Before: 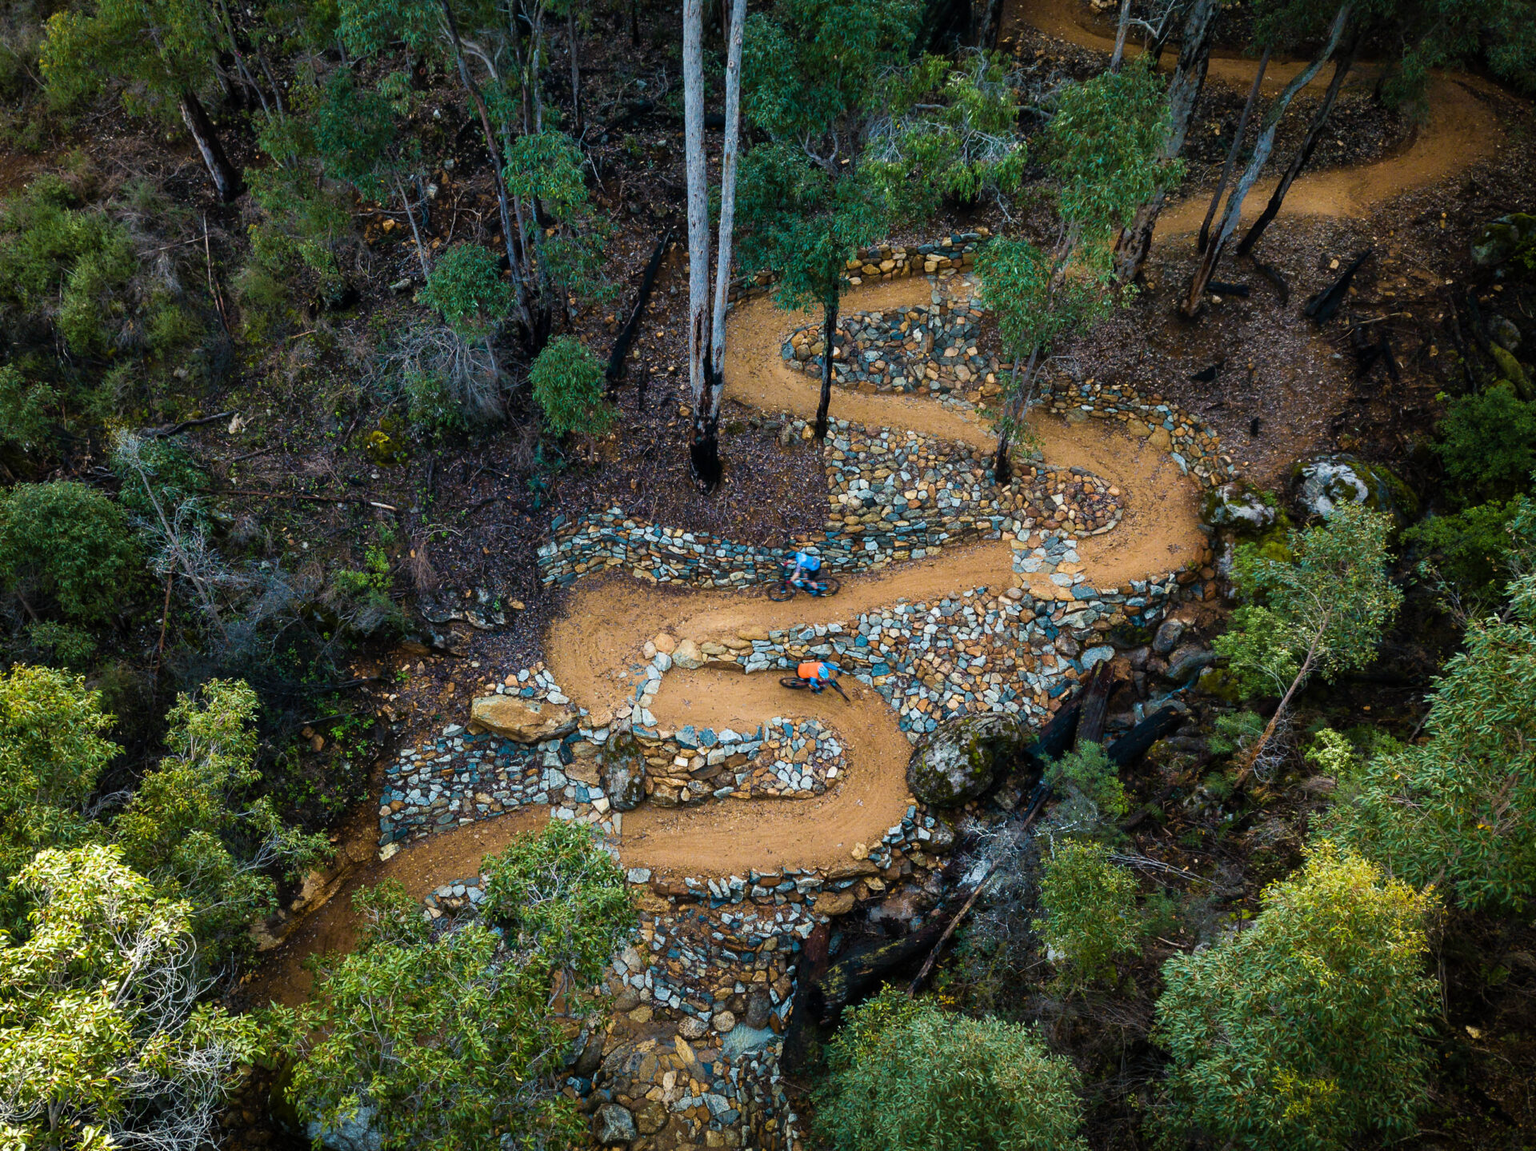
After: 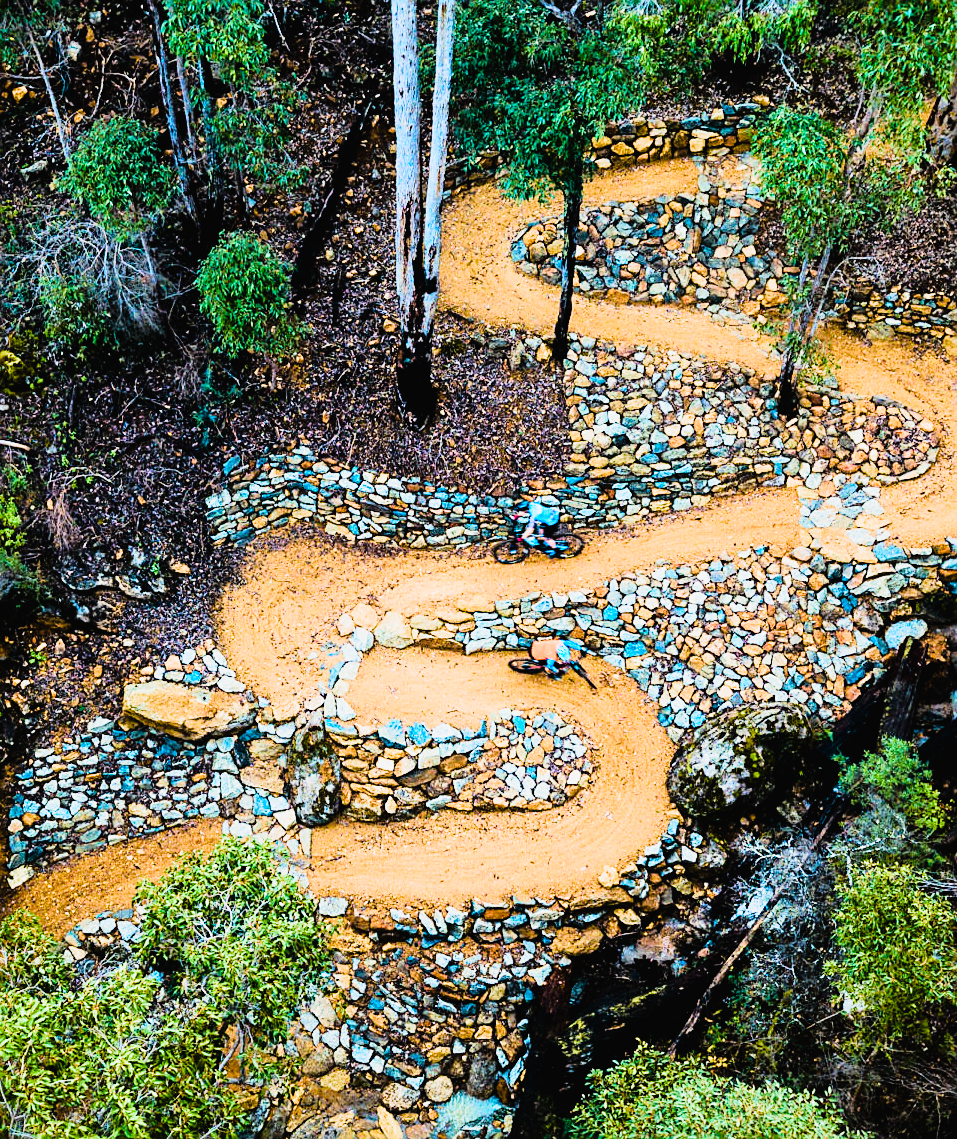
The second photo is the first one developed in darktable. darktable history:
levels: levels [0, 0.498, 1]
exposure: black level correction 0, exposure 1.097 EV, compensate highlight preservation false
filmic rgb: black relative exposure -5.1 EV, white relative exposure 3.97 EV, hardness 2.88, contrast 1.192, add noise in highlights 0.001, preserve chrominance luminance Y, color science v3 (2019), use custom middle-gray values true, contrast in highlights soft
crop and rotate: angle 0.014°, left 24.268%, top 13.083%, right 25.844%, bottom 7.722%
color balance rgb: linear chroma grading › global chroma 14.797%, perceptual saturation grading › global saturation 20%, perceptual saturation grading › highlights -25.024%, perceptual saturation grading › shadows 50.44%, global vibrance 20%
tone curve: curves: ch0 [(0, 0.014) (0.17, 0.099) (0.398, 0.423) (0.725, 0.828) (0.872, 0.918) (1, 0.981)]; ch1 [(0, 0) (0.402, 0.36) (0.489, 0.491) (0.5, 0.503) (0.515, 0.52) (0.545, 0.572) (0.615, 0.662) (0.701, 0.725) (1, 1)]; ch2 [(0, 0) (0.42, 0.458) (0.485, 0.499) (0.503, 0.503) (0.531, 0.542) (0.561, 0.594) (0.644, 0.694) (0.717, 0.753) (1, 0.991)], color space Lab, linked channels, preserve colors none
sharpen: on, module defaults
